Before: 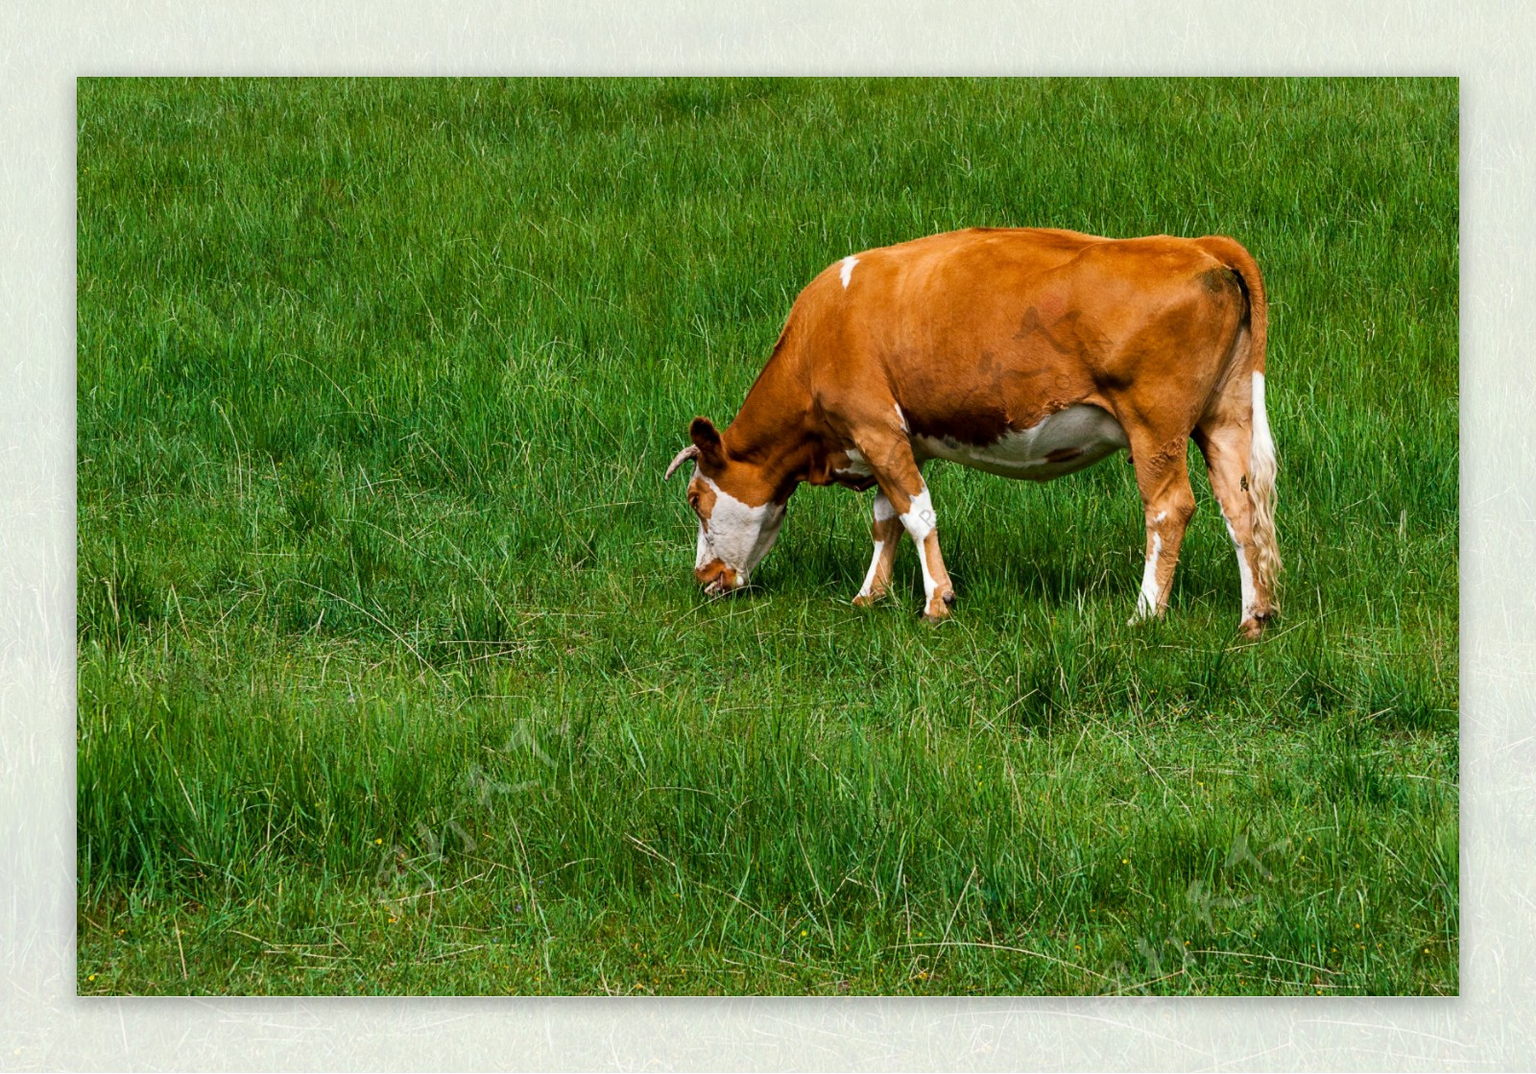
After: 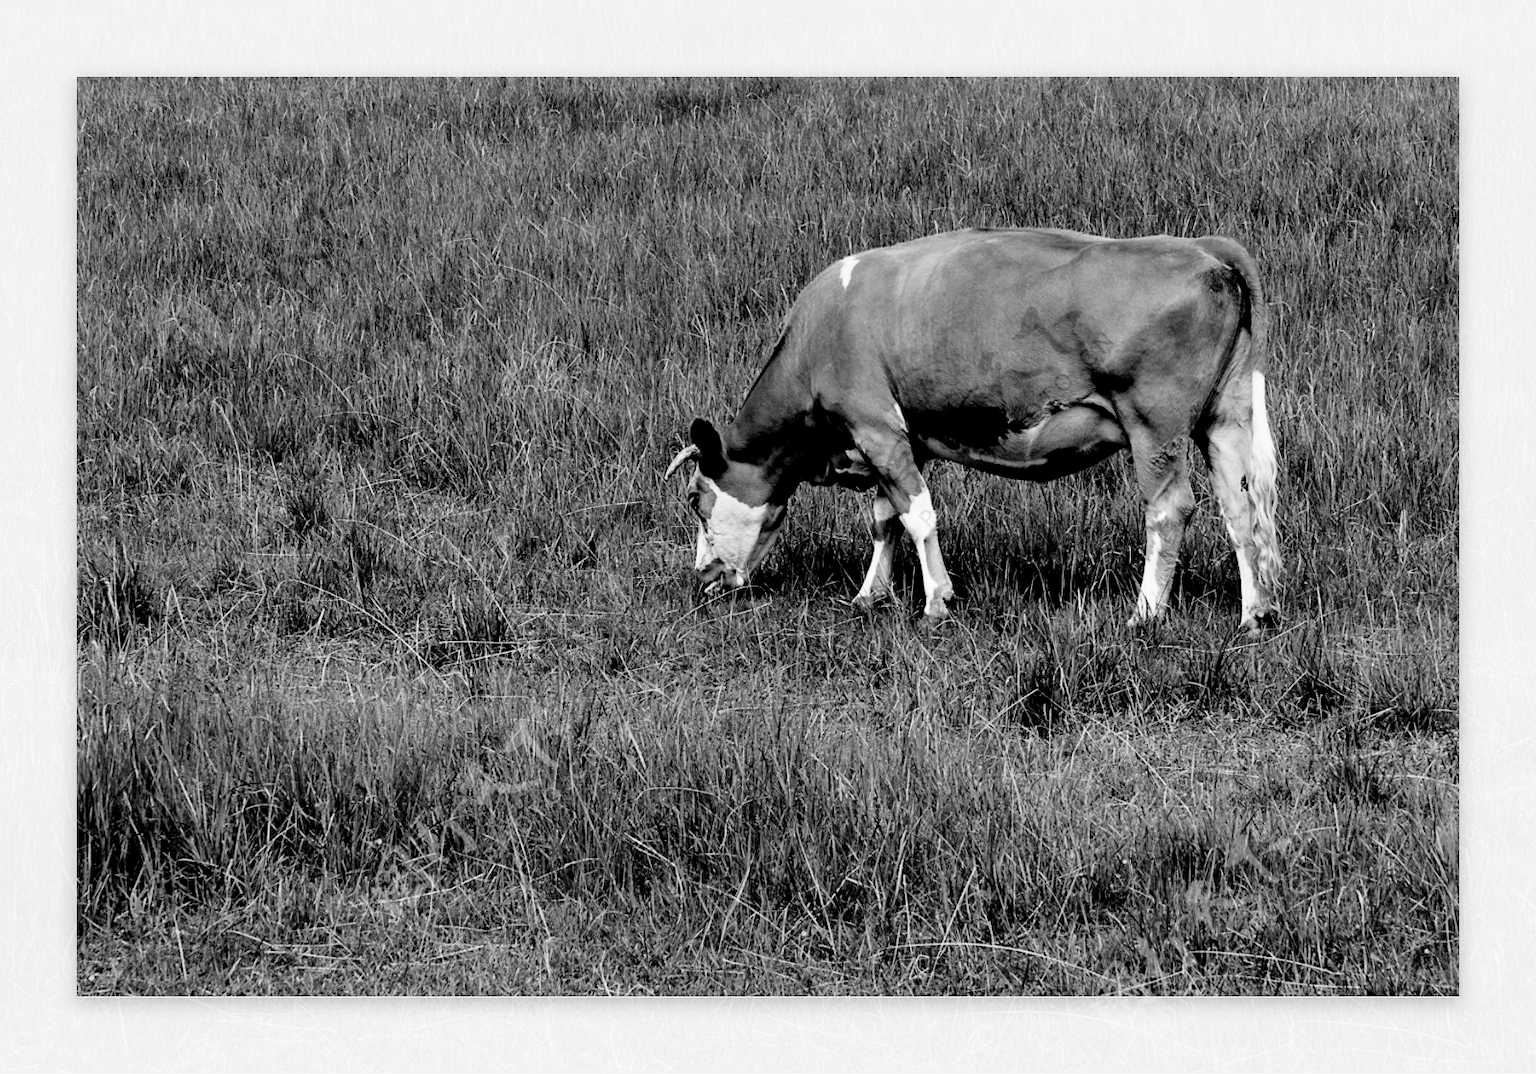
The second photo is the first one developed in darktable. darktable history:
exposure: black level correction 0.012, exposure 0.704 EV, compensate highlight preservation false
tone curve: curves: ch0 [(0, 0) (0.003, 0.003) (0.011, 0.011) (0.025, 0.025) (0.044, 0.045) (0.069, 0.07) (0.1, 0.101) (0.136, 0.138) (0.177, 0.18) (0.224, 0.228) (0.277, 0.281) (0.335, 0.34) (0.399, 0.405) (0.468, 0.475) (0.543, 0.551) (0.623, 0.633) (0.709, 0.72) (0.801, 0.813) (0.898, 0.907) (1, 1)], preserve colors none
filmic rgb: black relative exposure -3.44 EV, white relative exposure 3.46 EV, hardness 2.36, contrast 1.103
color calibration: output gray [0.21, 0.42, 0.37, 0], illuminant as shot in camera, x 0.36, y 0.363, temperature 4564.78 K
